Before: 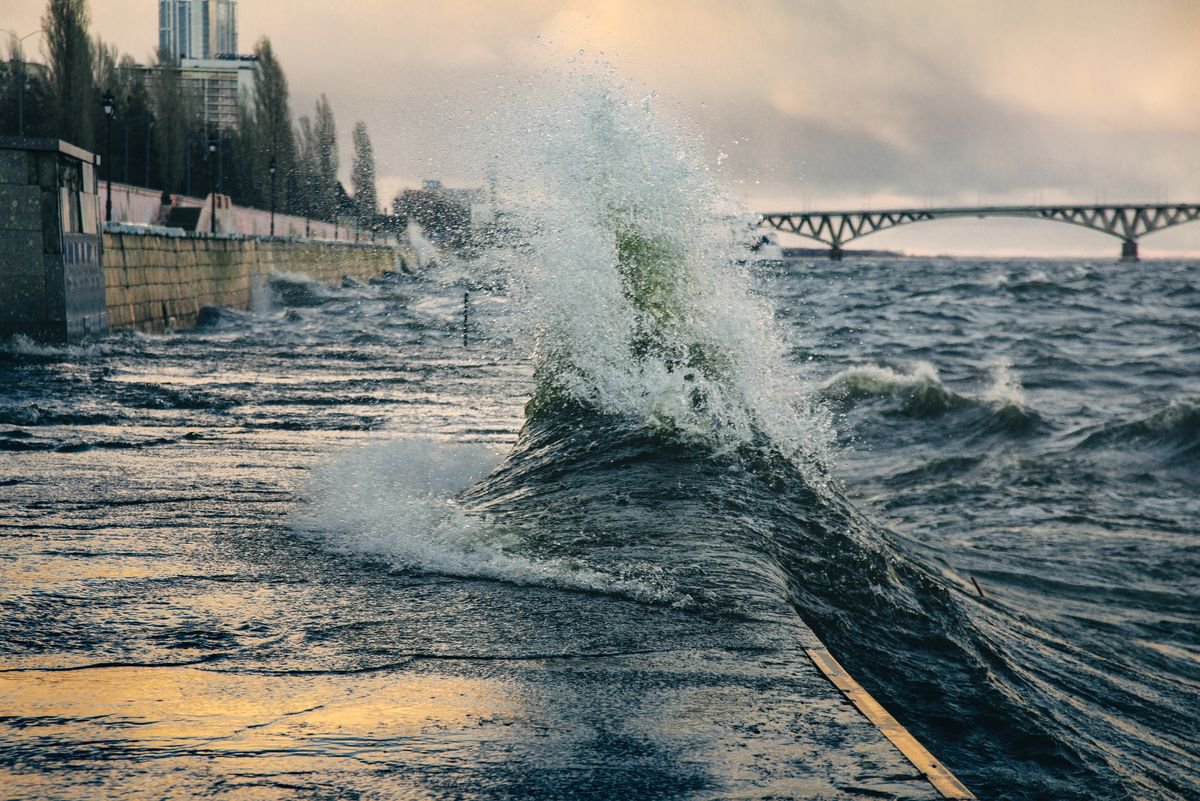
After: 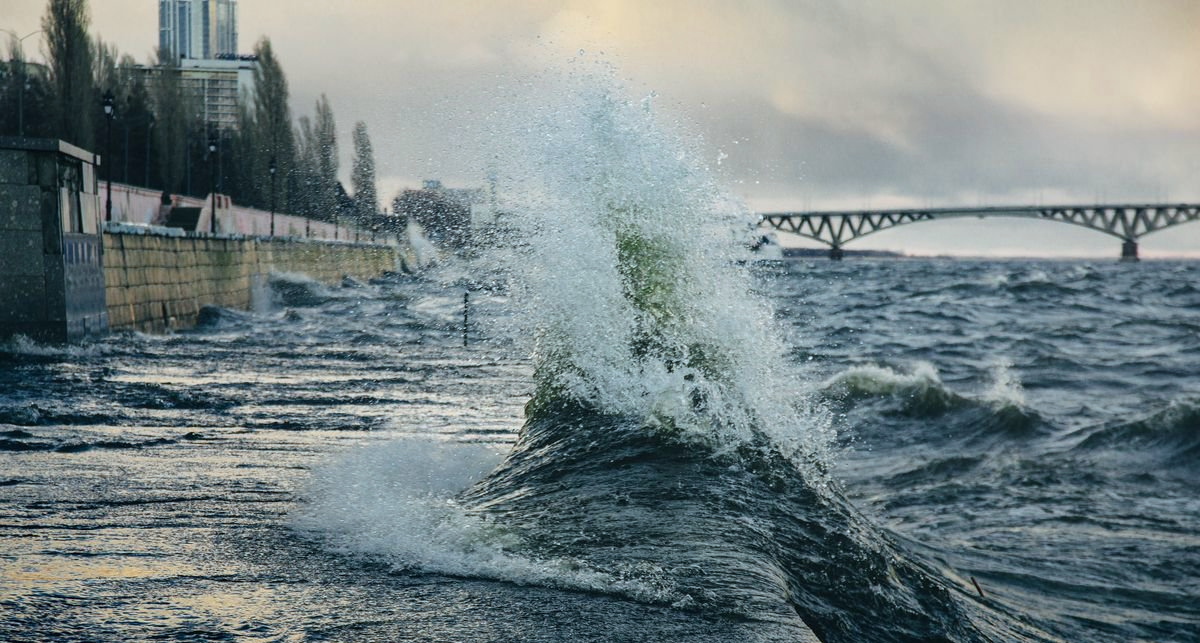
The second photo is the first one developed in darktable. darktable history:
white balance: red 0.925, blue 1.046
crop: bottom 19.644%
